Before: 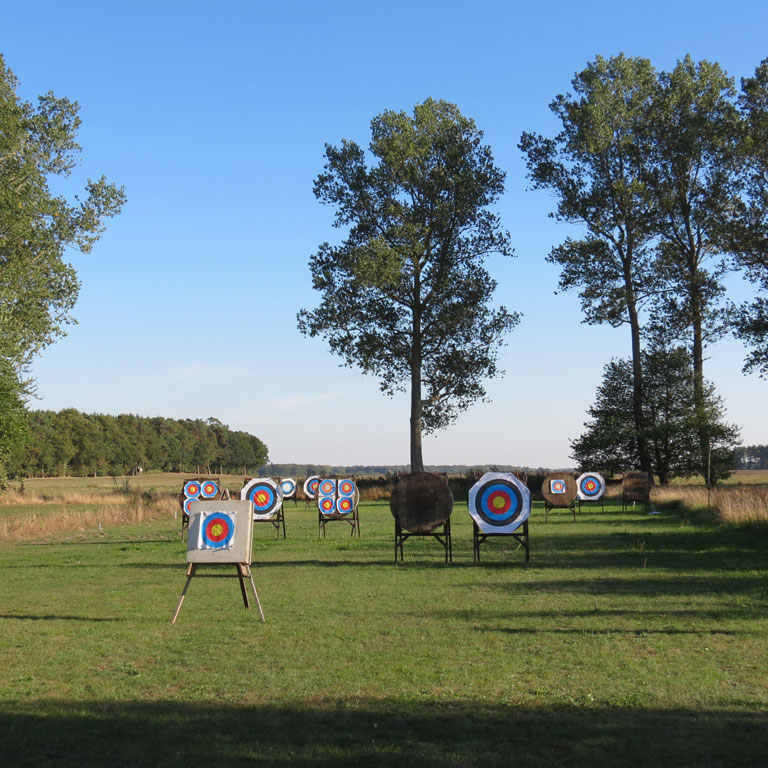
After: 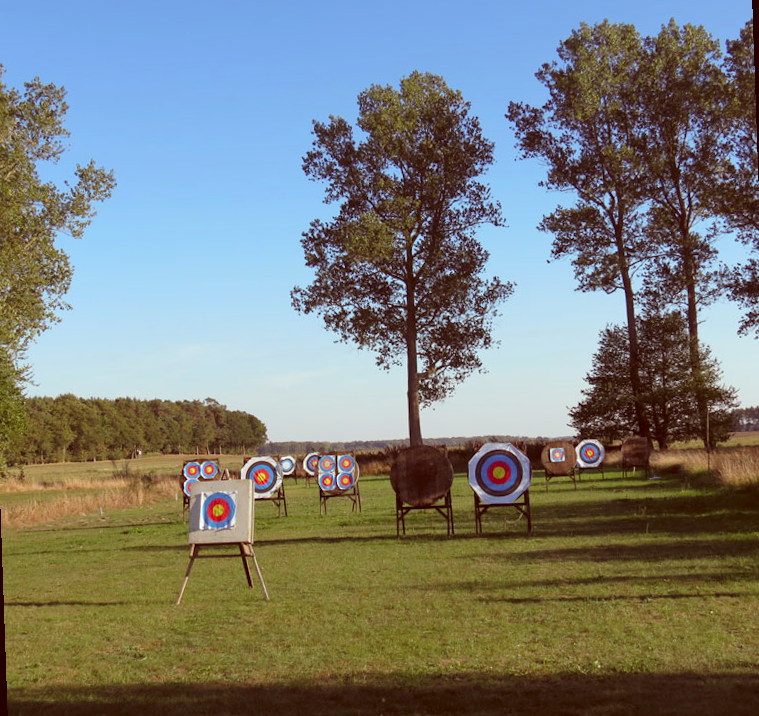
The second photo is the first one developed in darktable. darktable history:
rotate and perspective: rotation -2°, crop left 0.022, crop right 0.978, crop top 0.049, crop bottom 0.951
color correction: highlights a* -7.23, highlights b* -0.161, shadows a* 20.08, shadows b* 11.73
